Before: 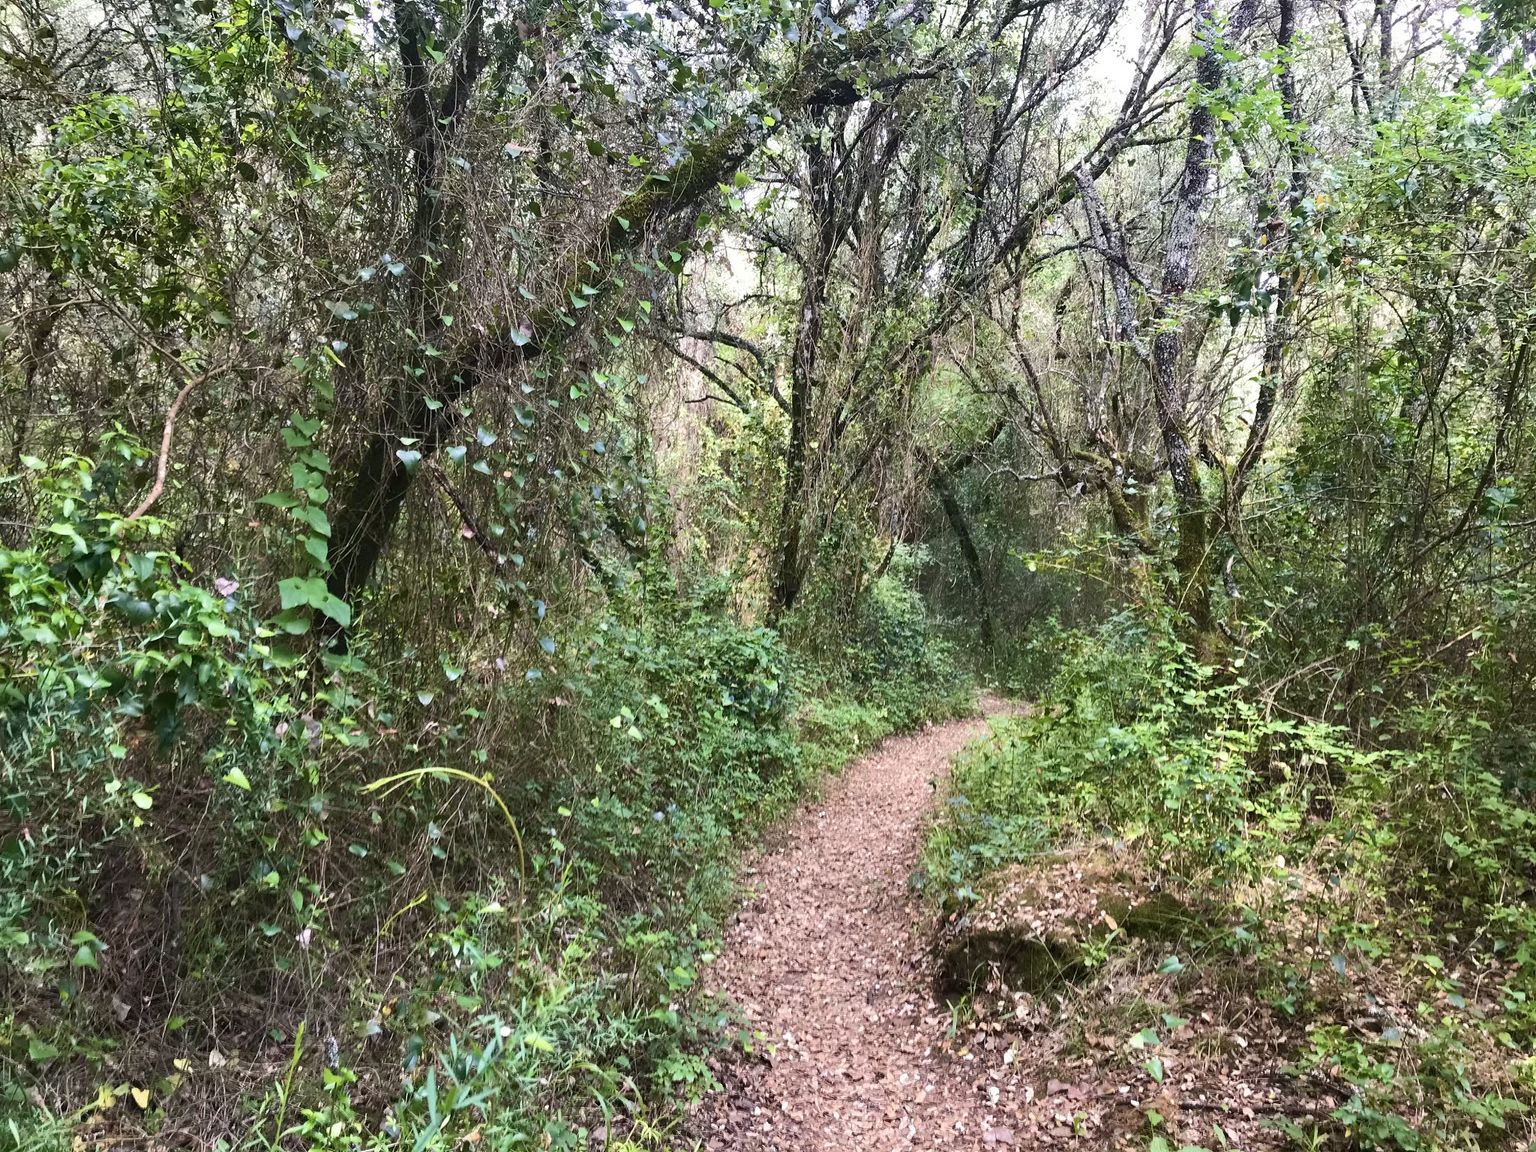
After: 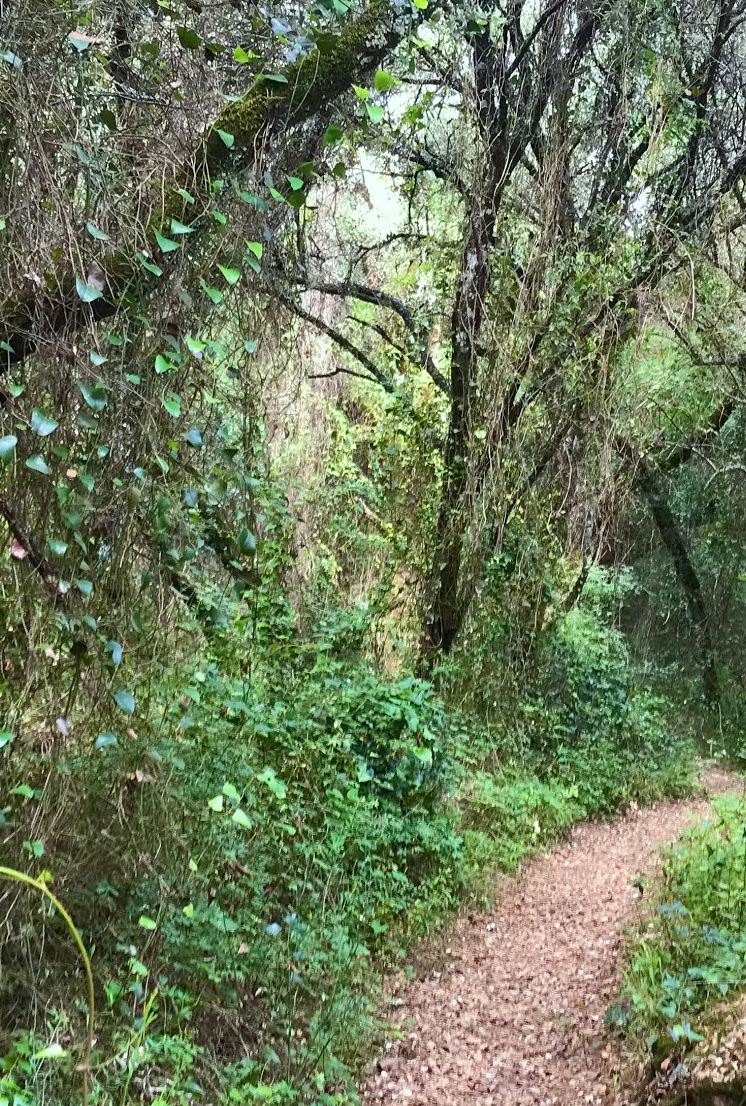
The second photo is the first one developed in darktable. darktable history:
crop and rotate: left 29.582%, top 10.396%, right 33.961%, bottom 17.571%
color correction: highlights a* -6.83, highlights b* 0.583
exposure: black level correction 0.001, exposure -0.121 EV, compensate exposure bias true, compensate highlight preservation false
levels: mode automatic
